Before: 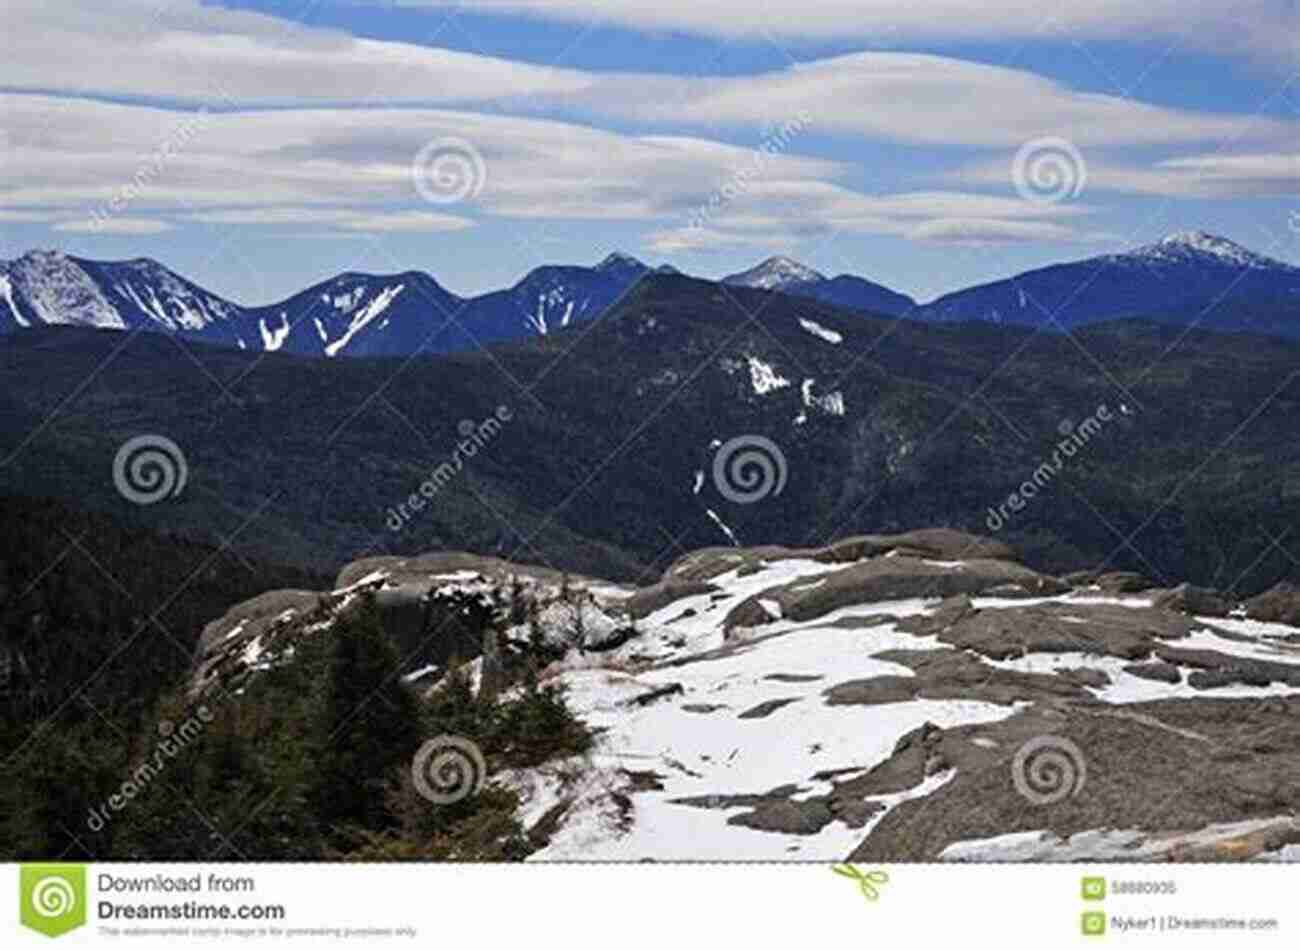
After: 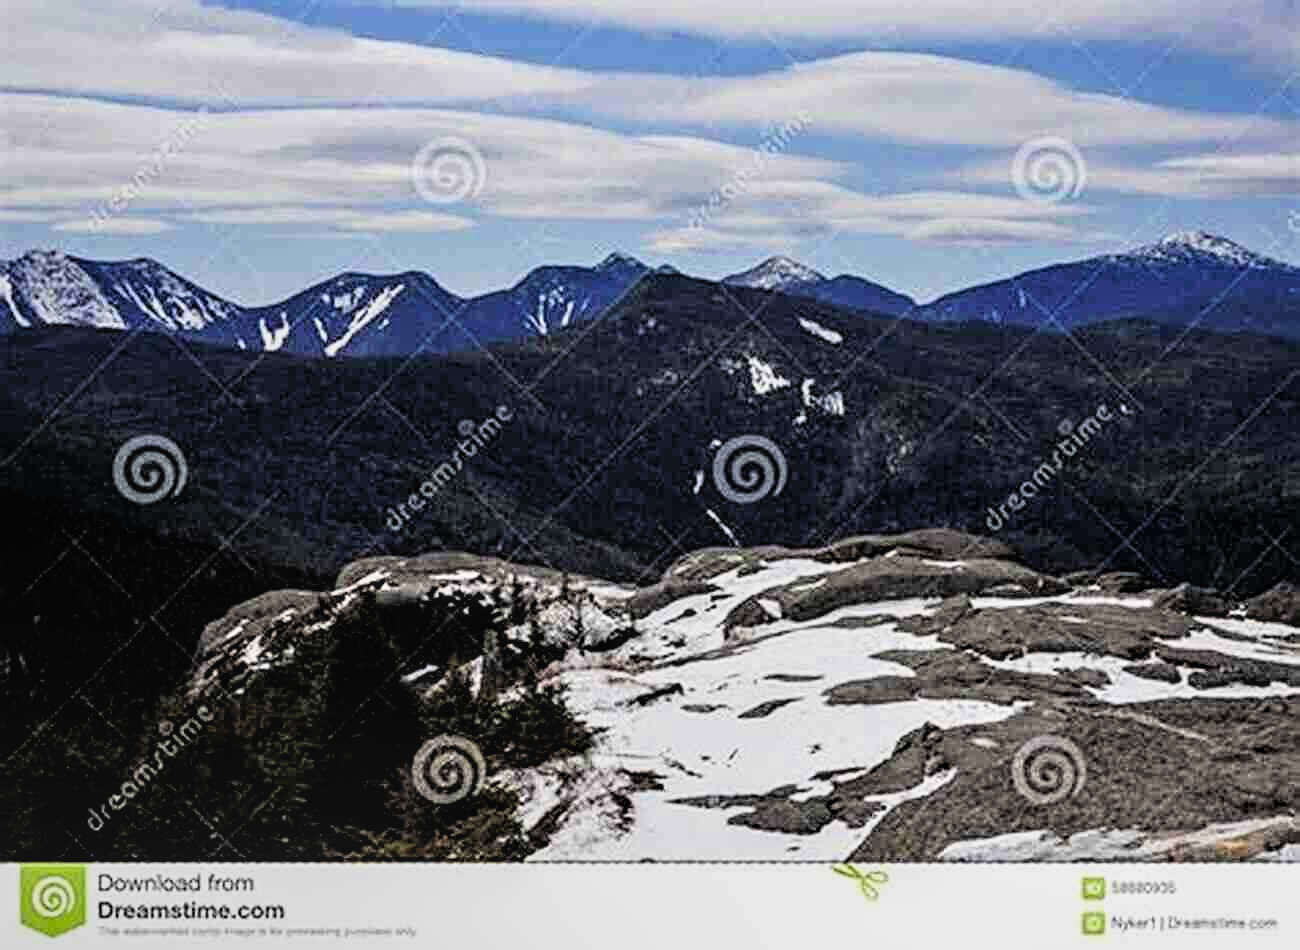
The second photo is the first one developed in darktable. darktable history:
local contrast: on, module defaults
filmic rgb: middle gray luminance 10.26%, black relative exposure -8.65 EV, white relative exposure 3.28 EV, target black luminance 0%, hardness 5.2, latitude 44.58%, contrast 1.307, highlights saturation mix 3.51%, shadows ↔ highlights balance 24.07%
sharpen: on, module defaults
